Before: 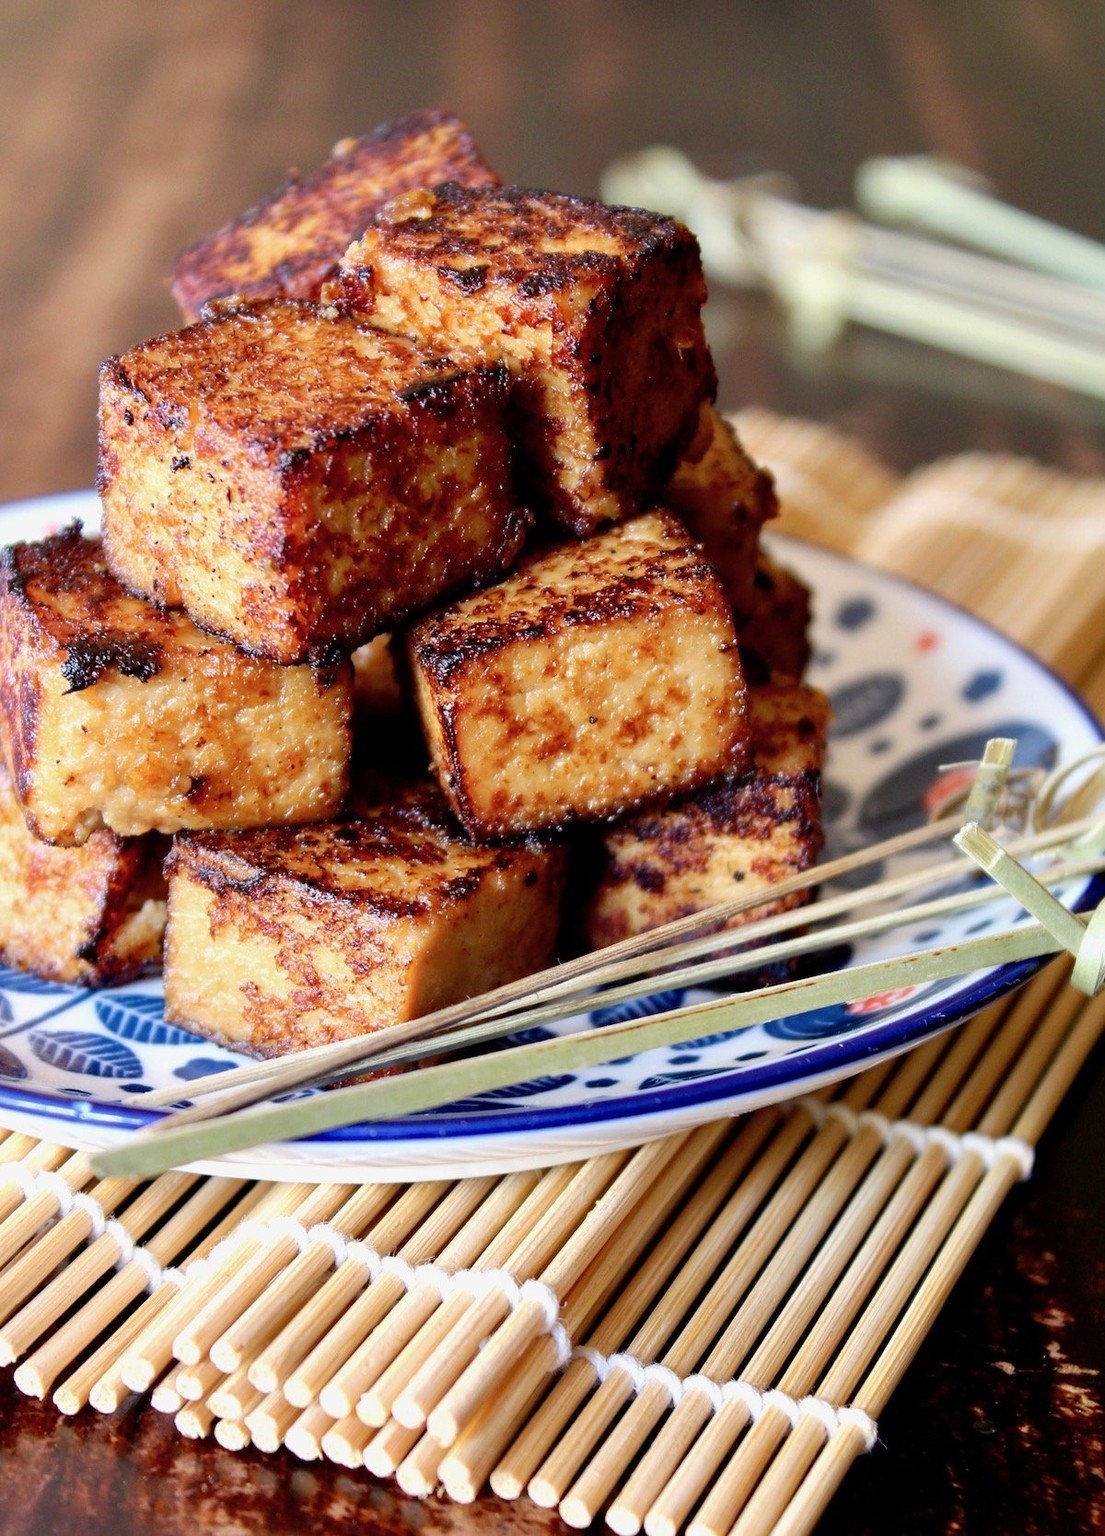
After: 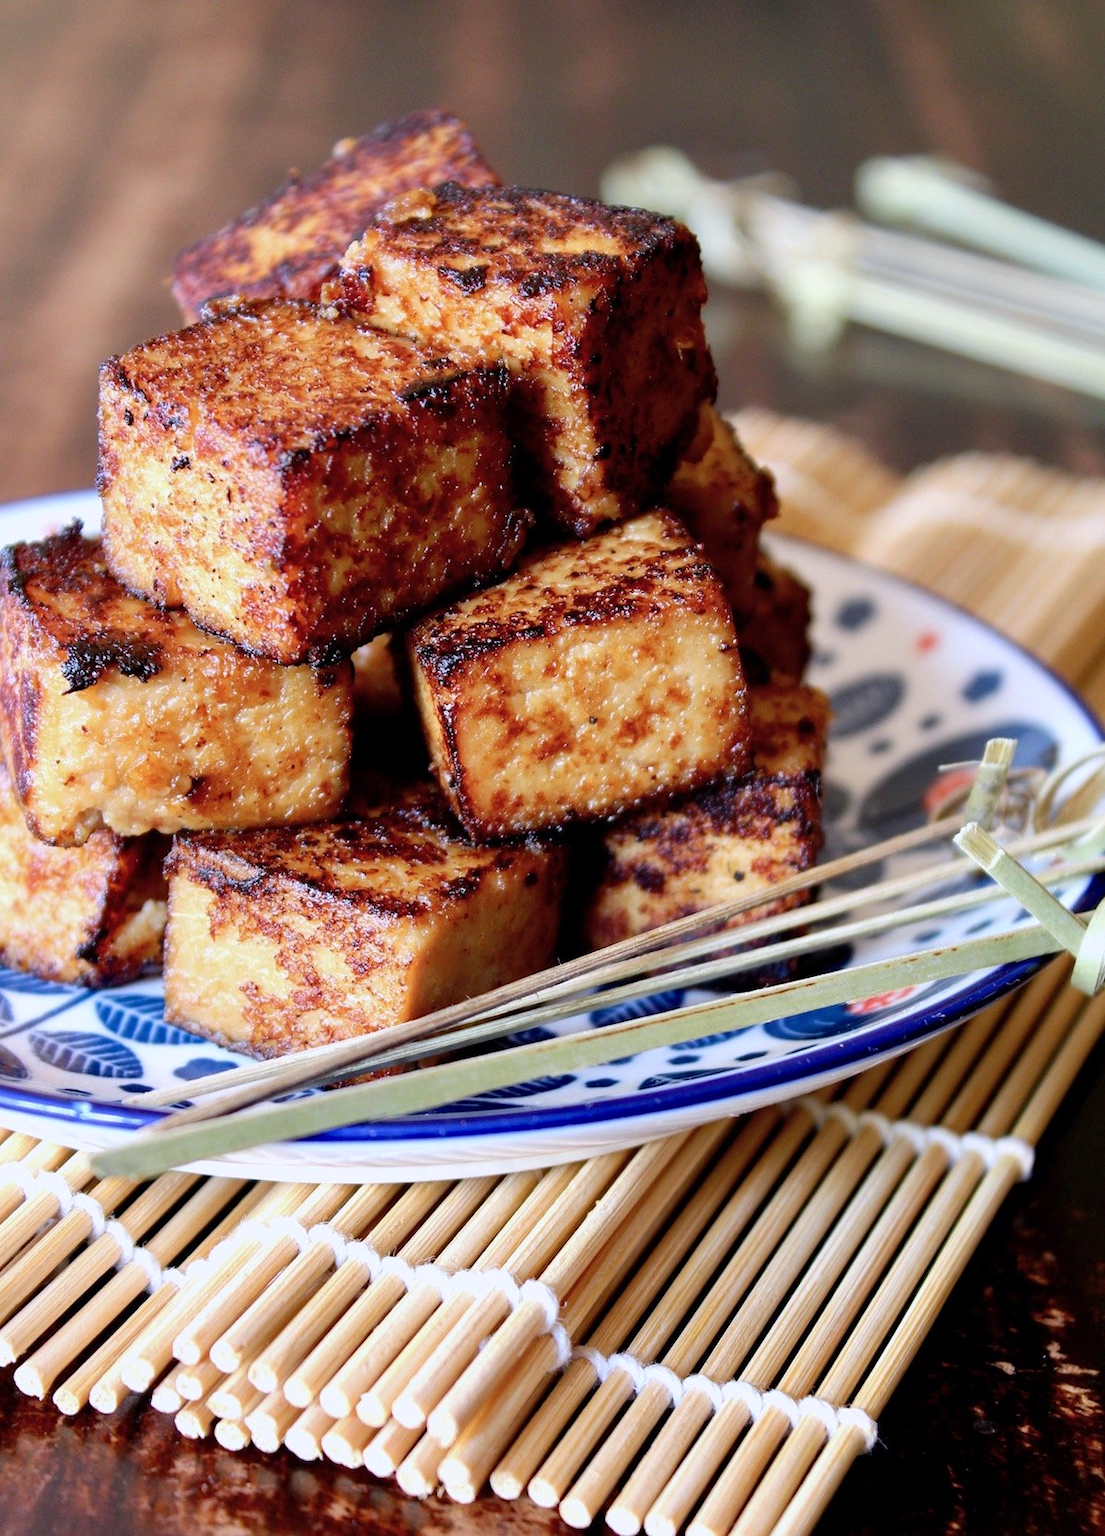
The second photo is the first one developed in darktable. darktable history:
color calibration: illuminant as shot in camera, x 0.358, y 0.373, temperature 4628.91 K
exposure: compensate highlight preservation false
